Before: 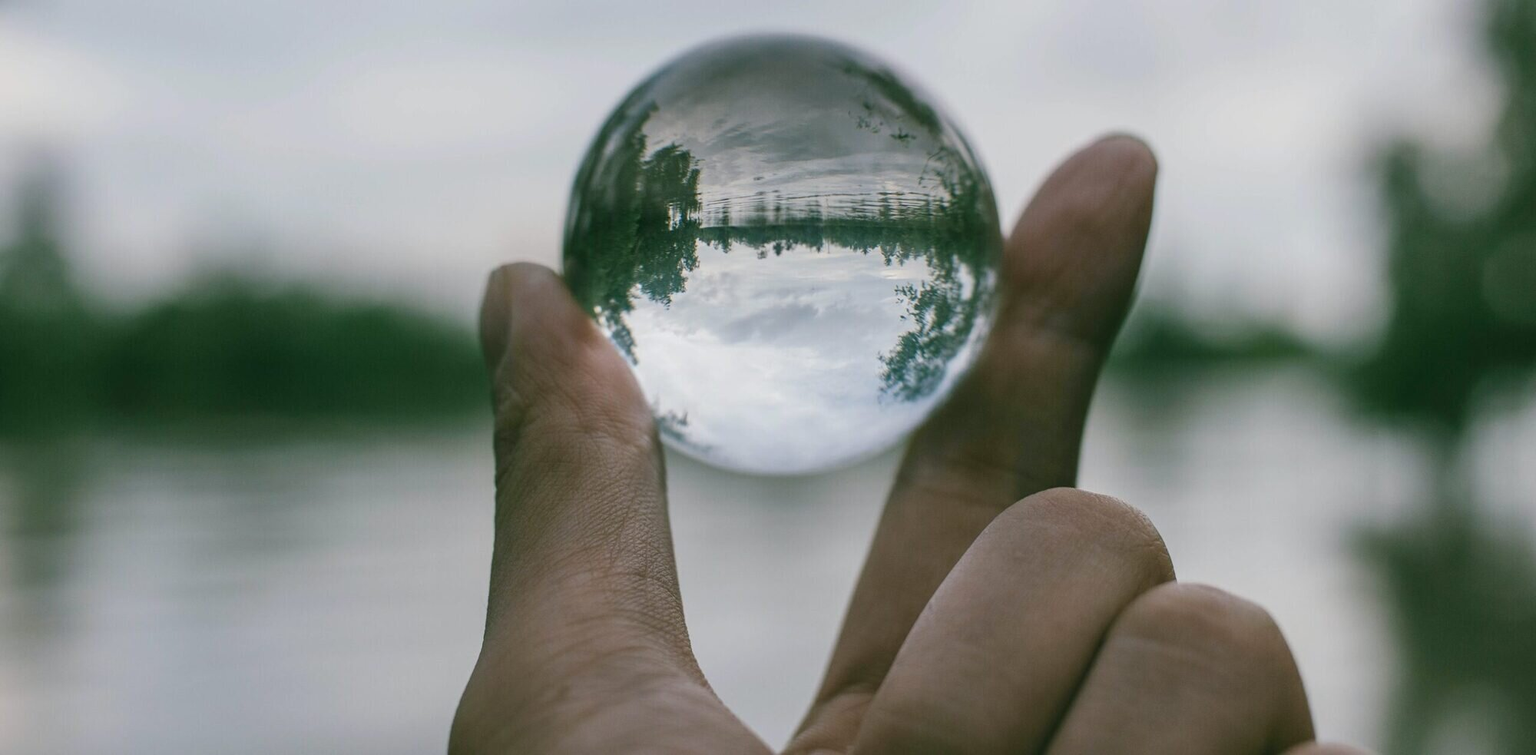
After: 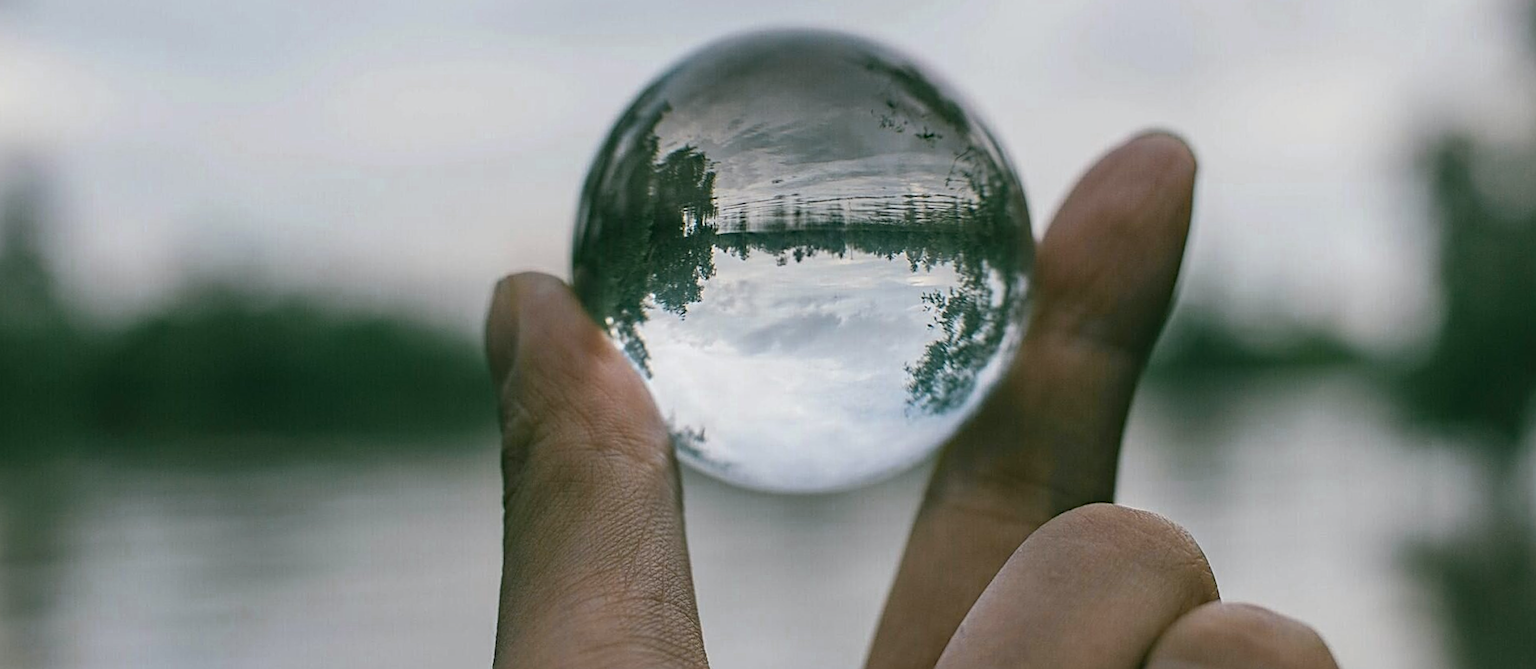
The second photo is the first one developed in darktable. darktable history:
crop and rotate: angle 0.525°, left 0.263%, right 2.828%, bottom 14.075%
sharpen: on, module defaults
haze removal: compatibility mode true, adaptive false
color zones: curves: ch0 [(0.018, 0.548) (0.197, 0.654) (0.425, 0.447) (0.605, 0.658) (0.732, 0.579)]; ch1 [(0.105, 0.531) (0.224, 0.531) (0.386, 0.39) (0.618, 0.456) (0.732, 0.456) (0.956, 0.421)]; ch2 [(0.039, 0.583) (0.215, 0.465) (0.399, 0.544) (0.465, 0.548) (0.614, 0.447) (0.724, 0.43) (0.882, 0.623) (0.956, 0.632)]
tone equalizer: smoothing diameter 24.96%, edges refinement/feathering 9.01, preserve details guided filter
